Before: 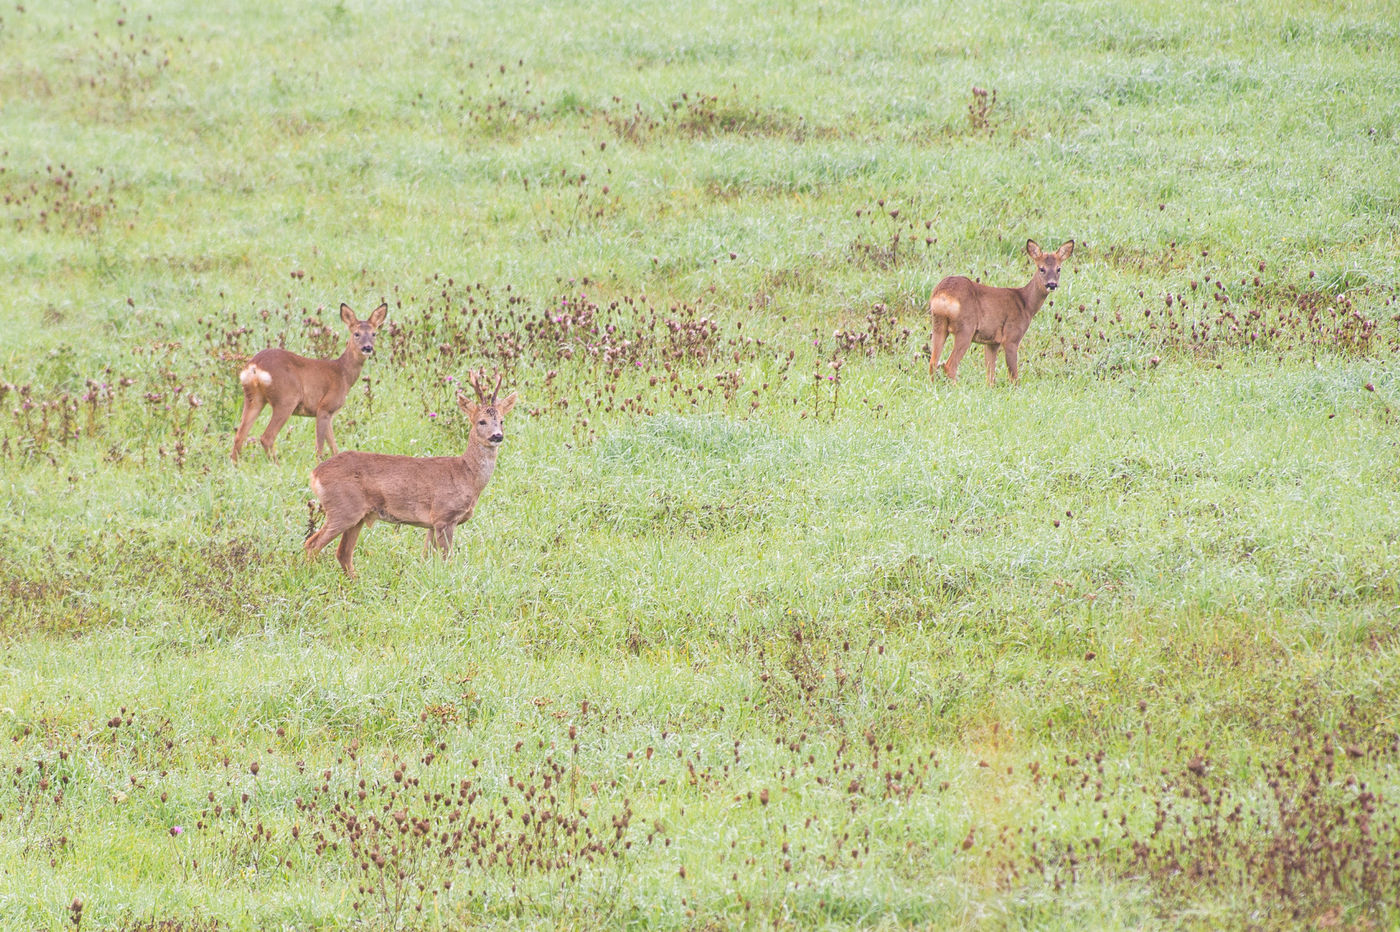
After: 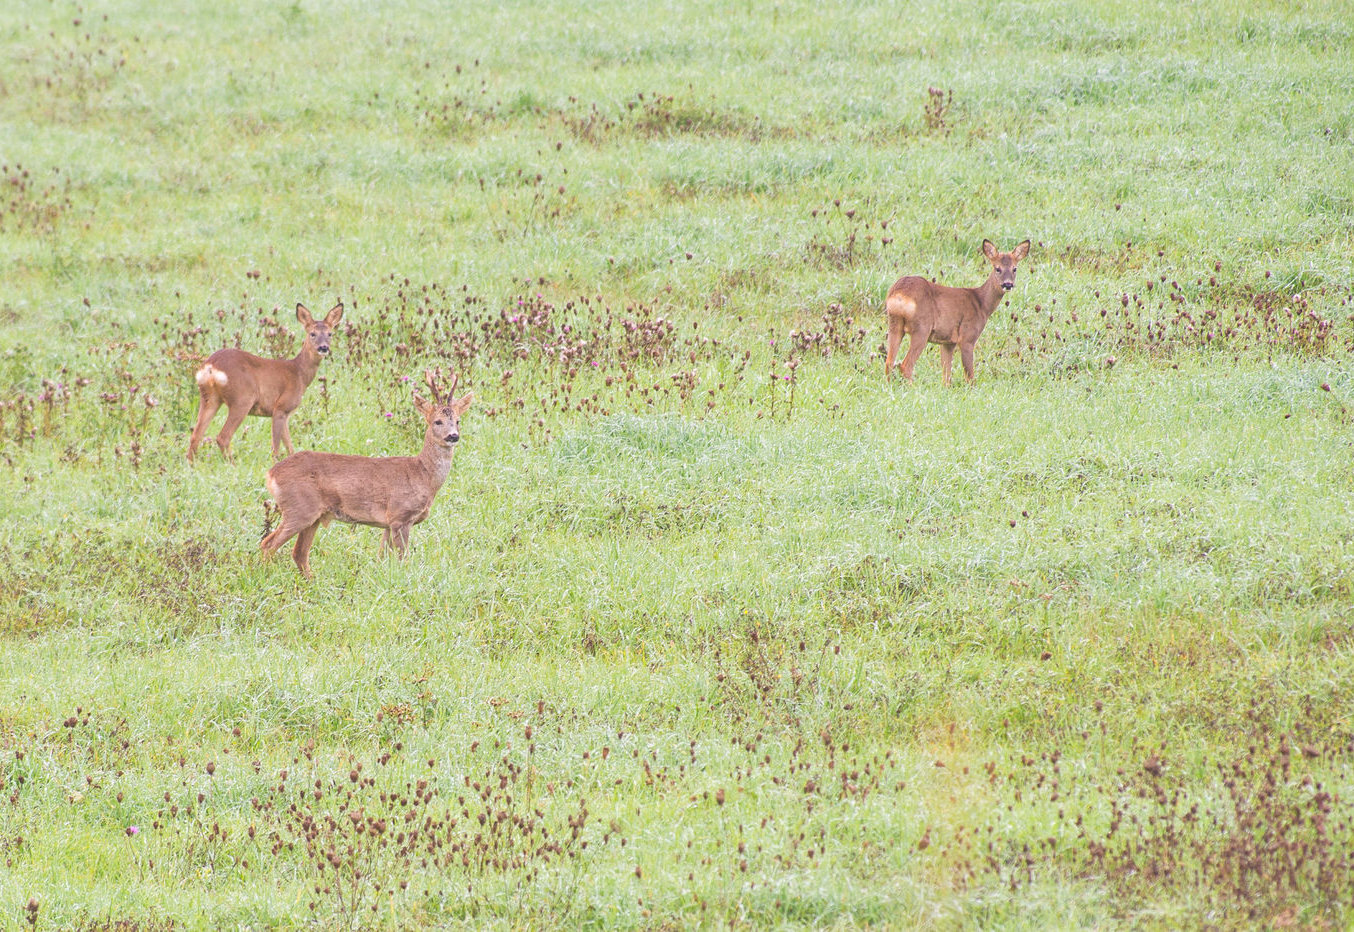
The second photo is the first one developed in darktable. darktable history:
tone equalizer: -7 EV 0.162 EV, -6 EV 0.561 EV, -5 EV 1.13 EV, -4 EV 1.35 EV, -3 EV 1.12 EV, -2 EV 0.6 EV, -1 EV 0.167 EV
crop and rotate: left 3.248%
color balance rgb: white fulcrum 0.079 EV, perceptual saturation grading › global saturation 0.356%
